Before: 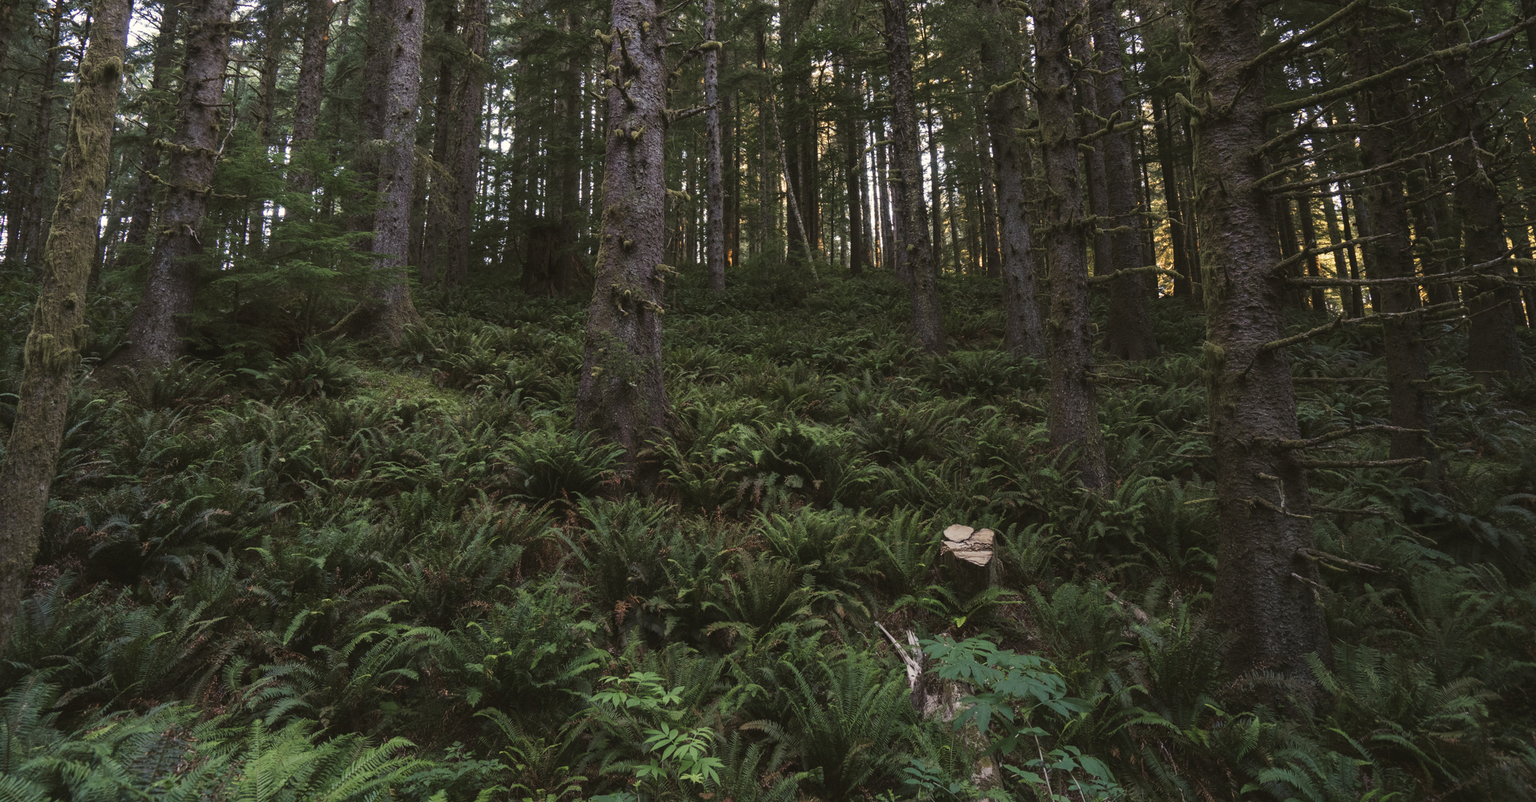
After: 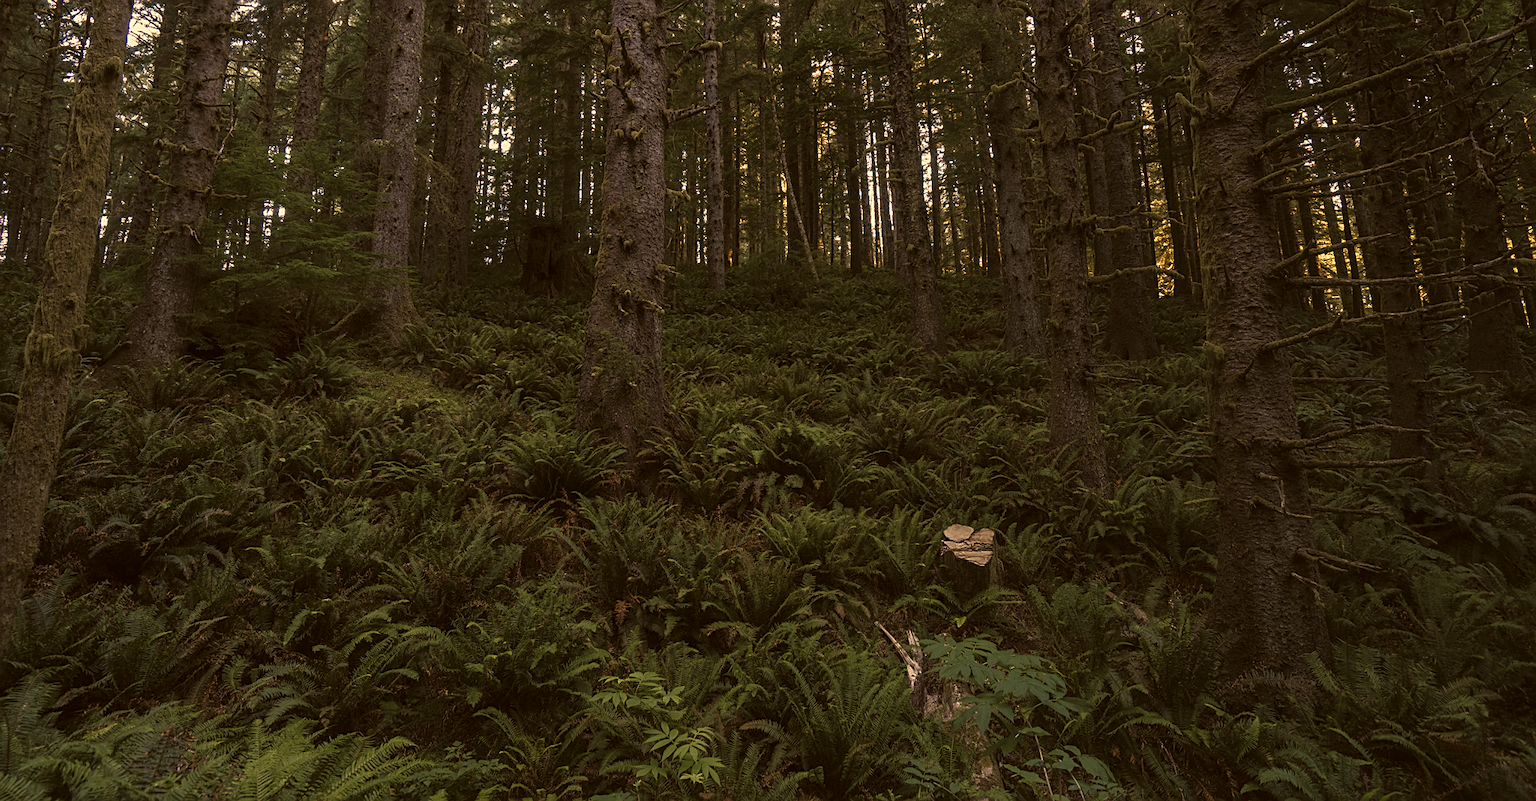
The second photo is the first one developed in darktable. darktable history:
shadows and highlights: shadows 12, white point adjustment 1.2, soften with gaussian
rotate and perspective: crop left 0, crop top 0
base curve: curves: ch0 [(0, 0) (0.564, 0.291) (0.802, 0.731) (1, 1)]
sharpen: on, module defaults
local contrast: detail 130%
velvia: strength 15%
color balance rgb: shadows lift › luminance -5%, shadows lift › chroma 1.1%, shadows lift › hue 219°, power › luminance 10%, power › chroma 2.83%, power › hue 60°, highlights gain › chroma 4.52%, highlights gain › hue 33.33°, saturation formula JzAzBz (2021)
color correction: highlights a* -4.28, highlights b* 6.53
